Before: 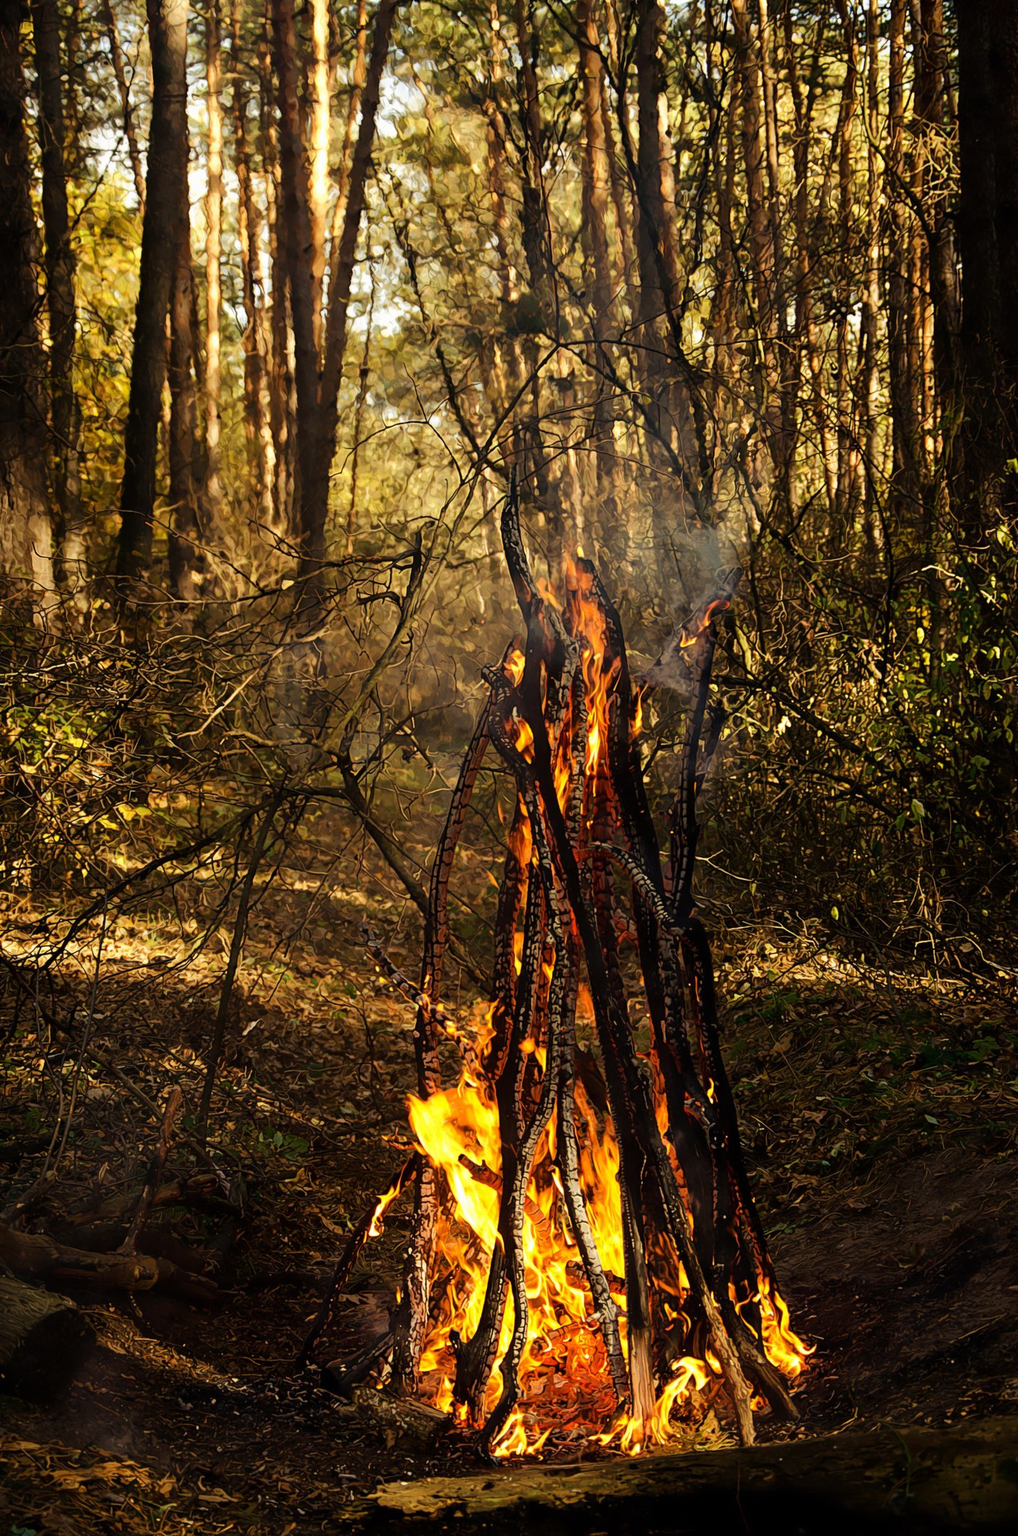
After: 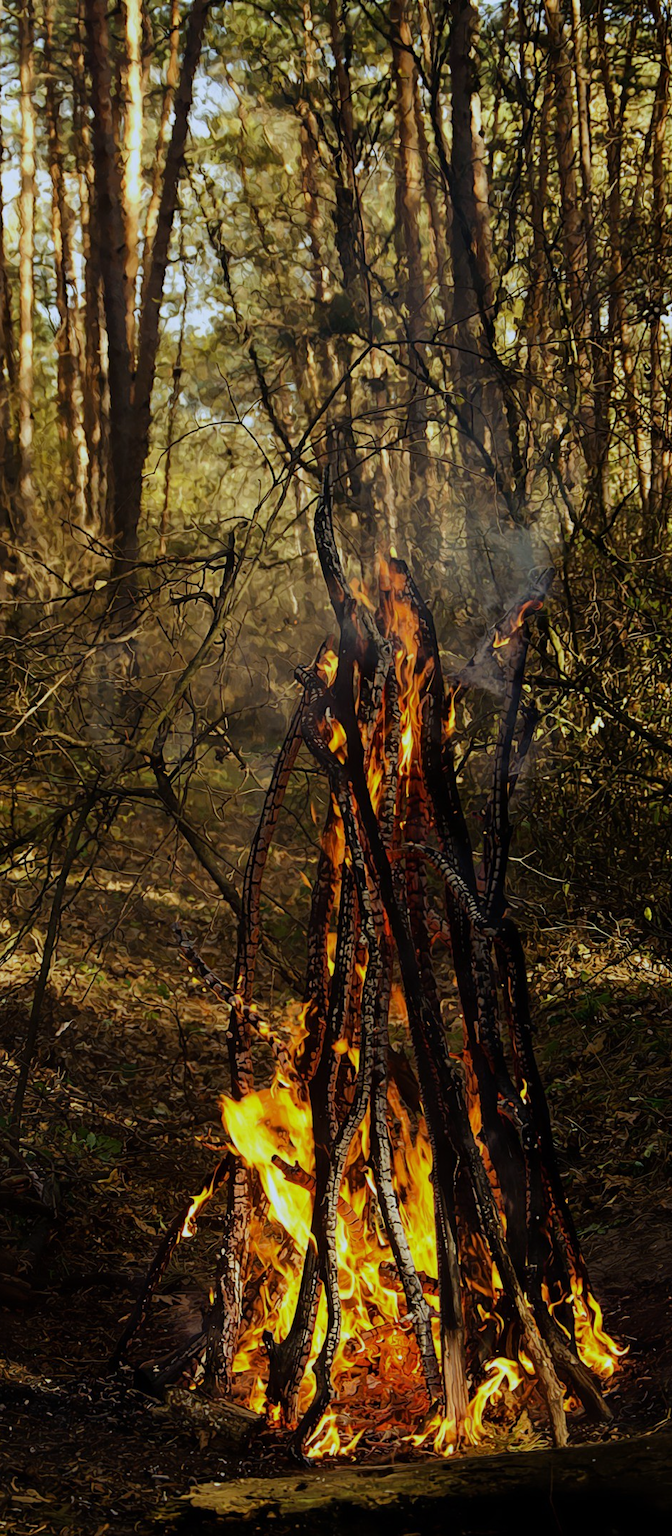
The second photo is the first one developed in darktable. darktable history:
white balance: red 0.931, blue 1.11
crop and rotate: left 18.442%, right 15.508%
exposure: exposure -0.462 EV, compensate highlight preservation false
